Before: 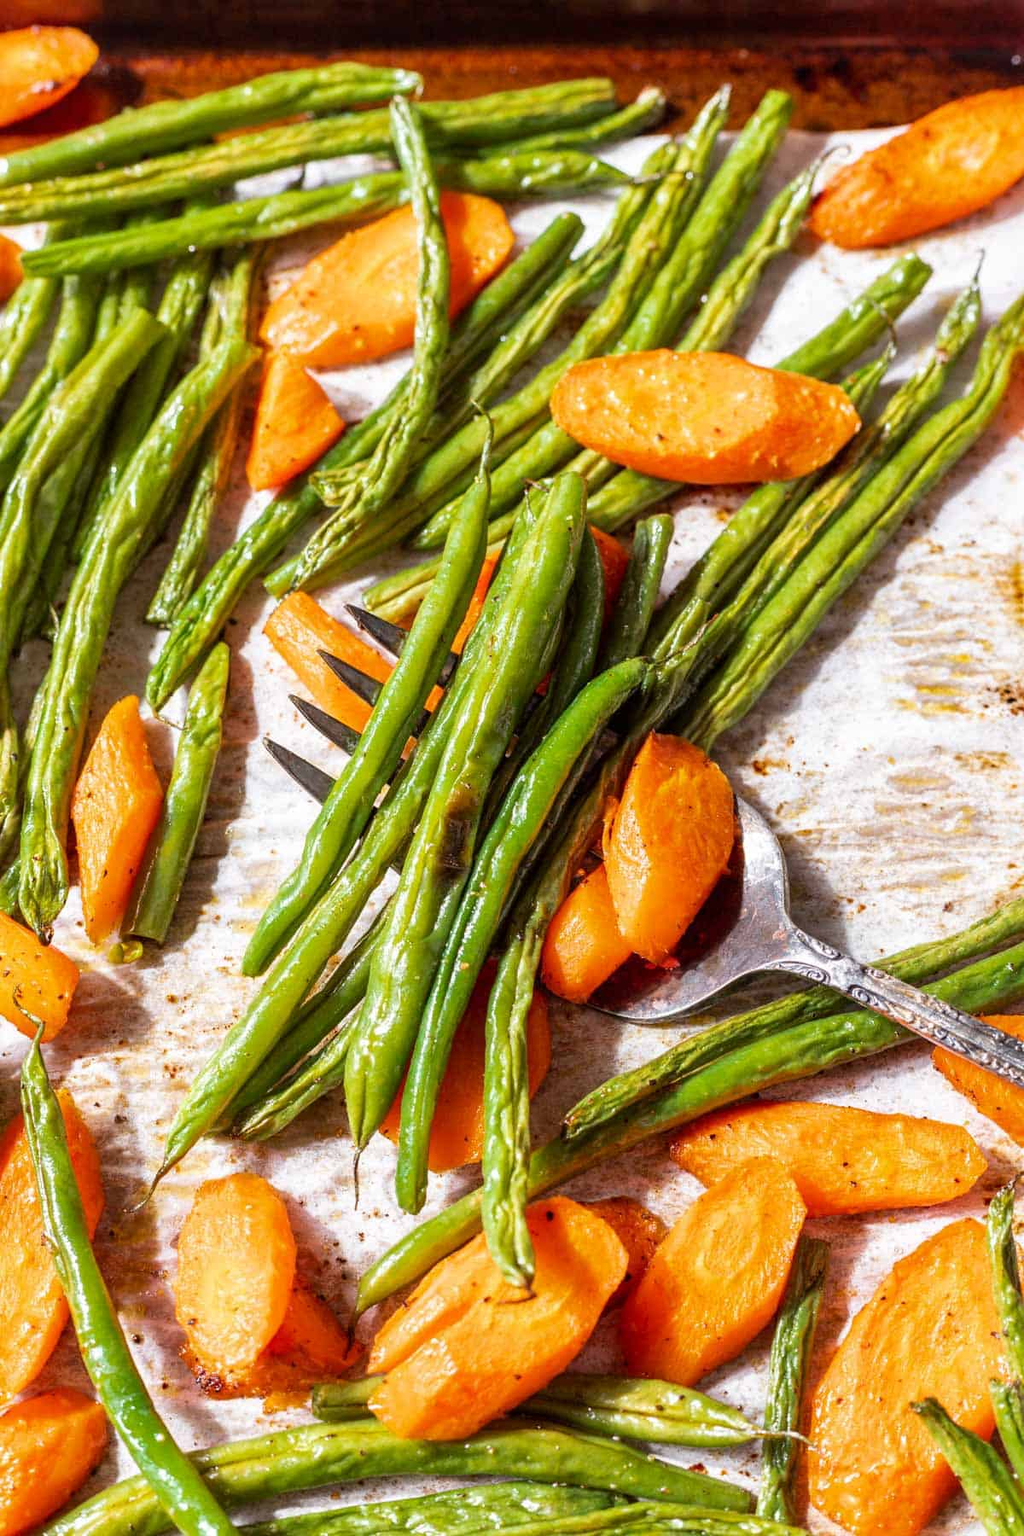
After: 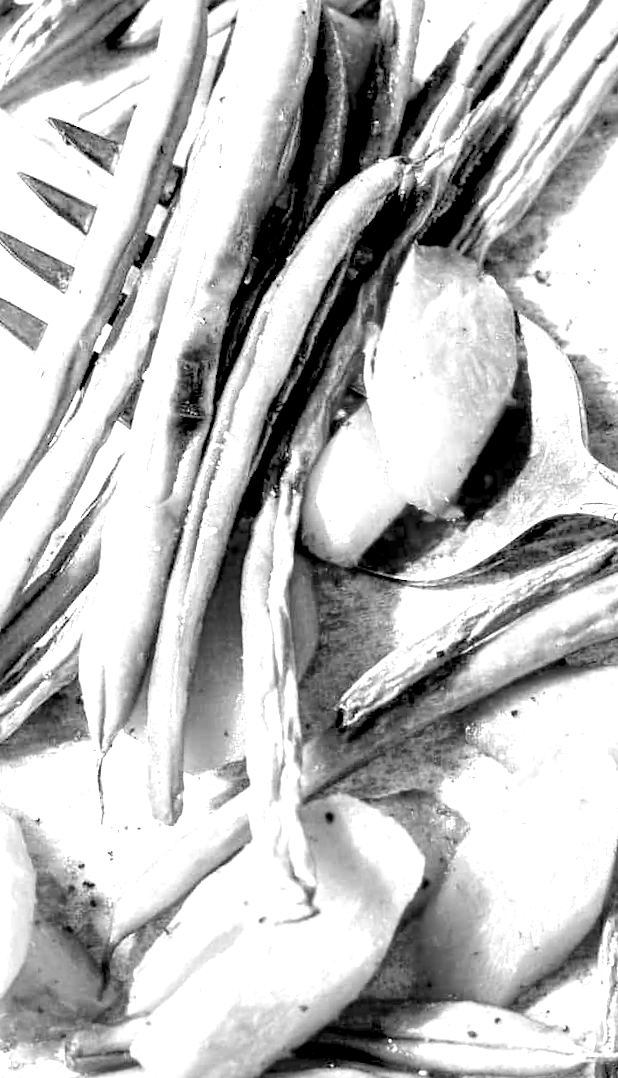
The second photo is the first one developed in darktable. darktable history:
crop and rotate: left 29.237%, top 31.152%, right 19.807%
white balance: red 0.925, blue 1.046
monochrome: a 32, b 64, size 2.3
graduated density: rotation -180°, offset 24.95
contrast brightness saturation: contrast 0.03, brightness 0.06, saturation 0.13
rotate and perspective: rotation -3.52°, crop left 0.036, crop right 0.964, crop top 0.081, crop bottom 0.919
exposure: black level correction 0.016, exposure 1.774 EV, compensate highlight preservation false
